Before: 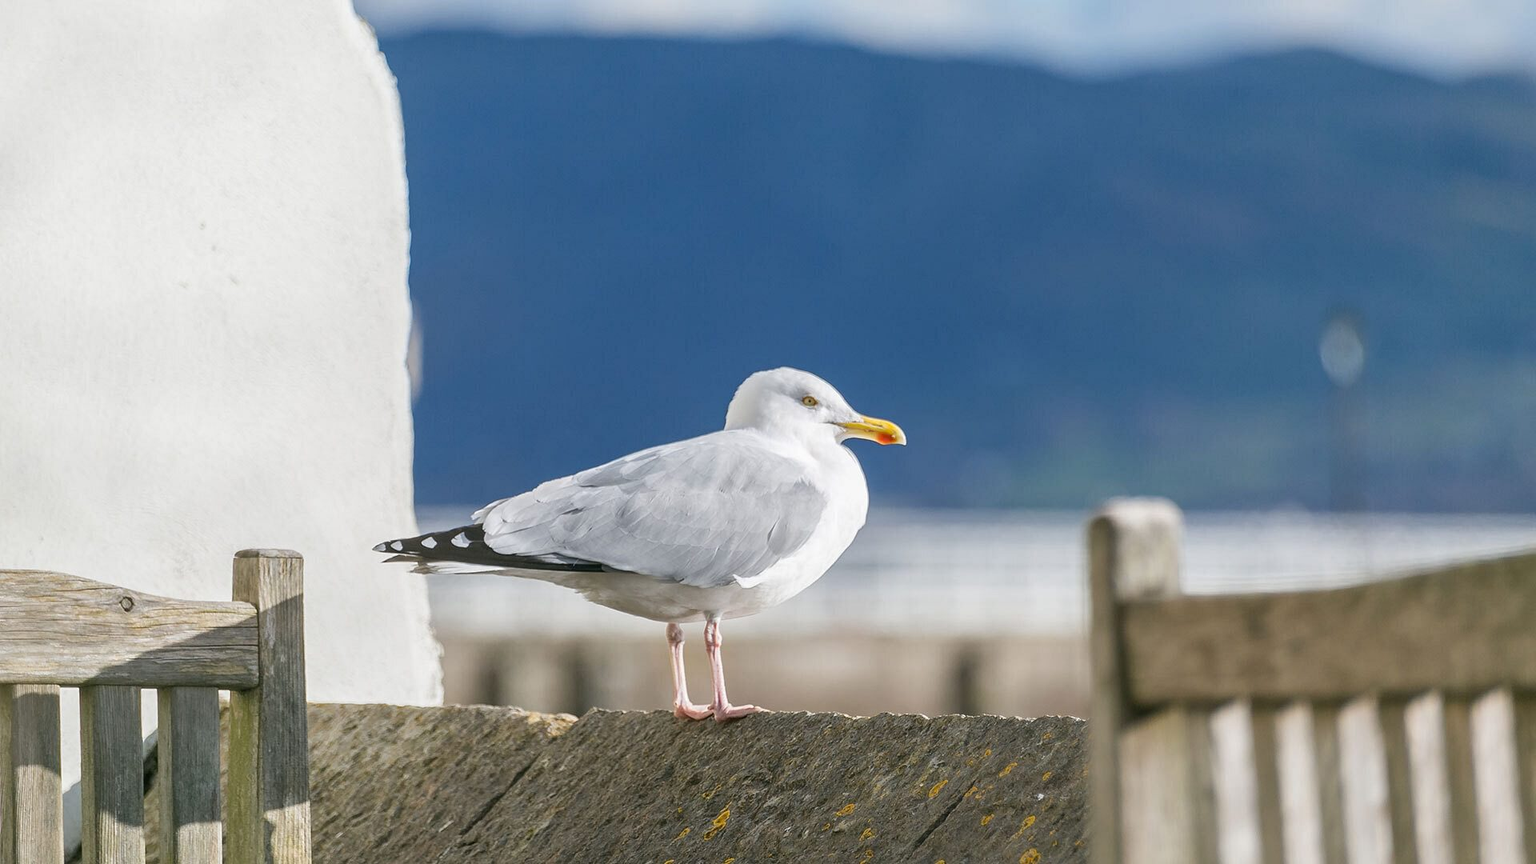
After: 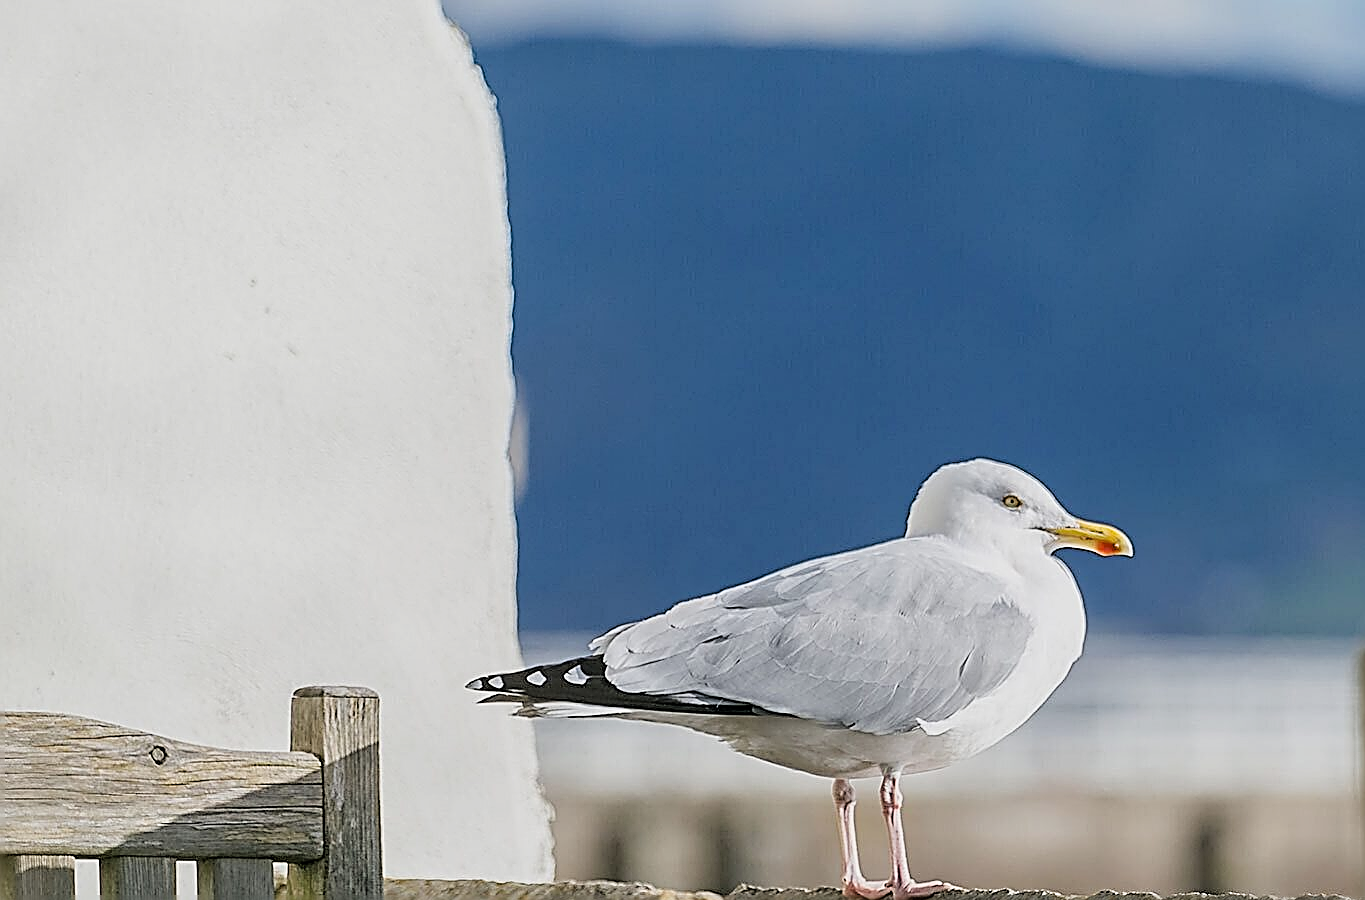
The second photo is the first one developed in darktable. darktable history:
filmic rgb: black relative exposure -5.83 EV, white relative exposure 3.4 EV, hardness 3.68
crop: right 28.885%, bottom 16.626%
sharpen: amount 1.861
